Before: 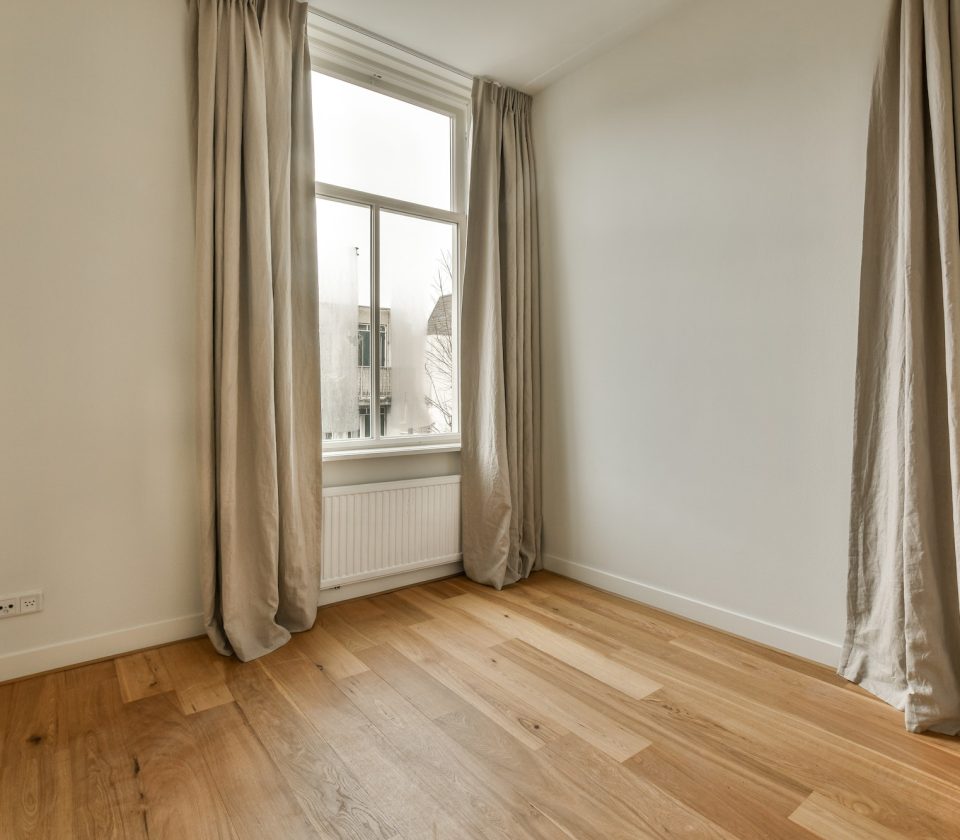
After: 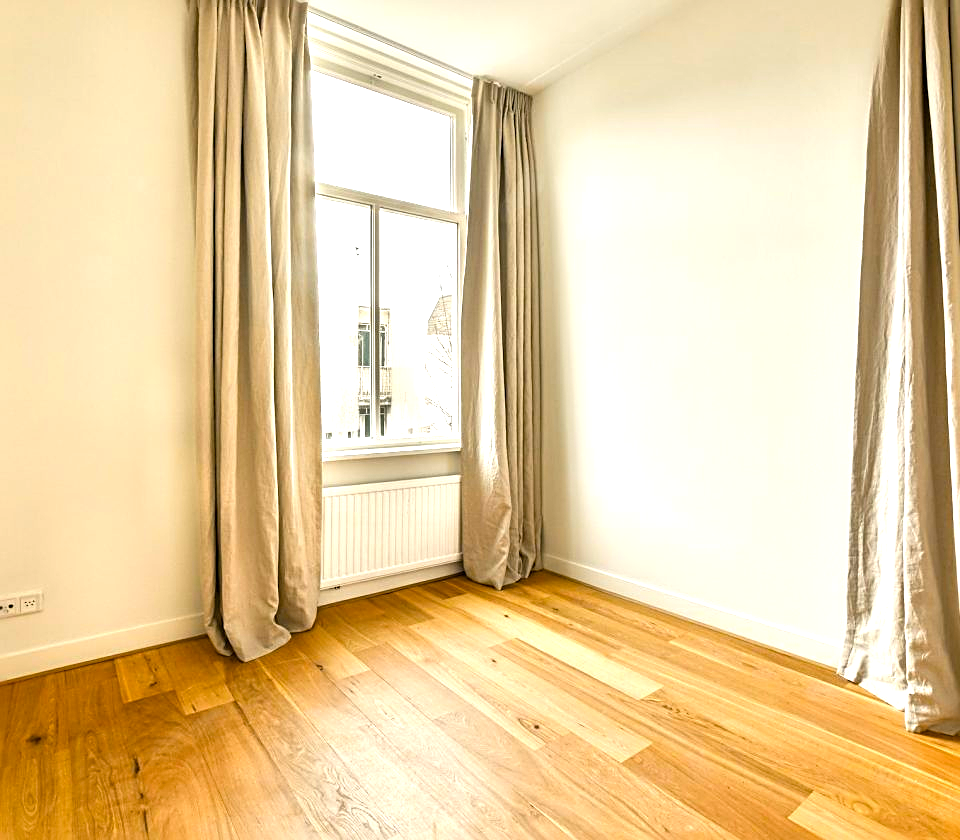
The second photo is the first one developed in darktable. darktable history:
exposure: exposure 1.15 EV, compensate highlight preservation false
sharpen: radius 2.531, amount 0.628
color balance rgb: perceptual saturation grading › global saturation 30%, global vibrance 20%
